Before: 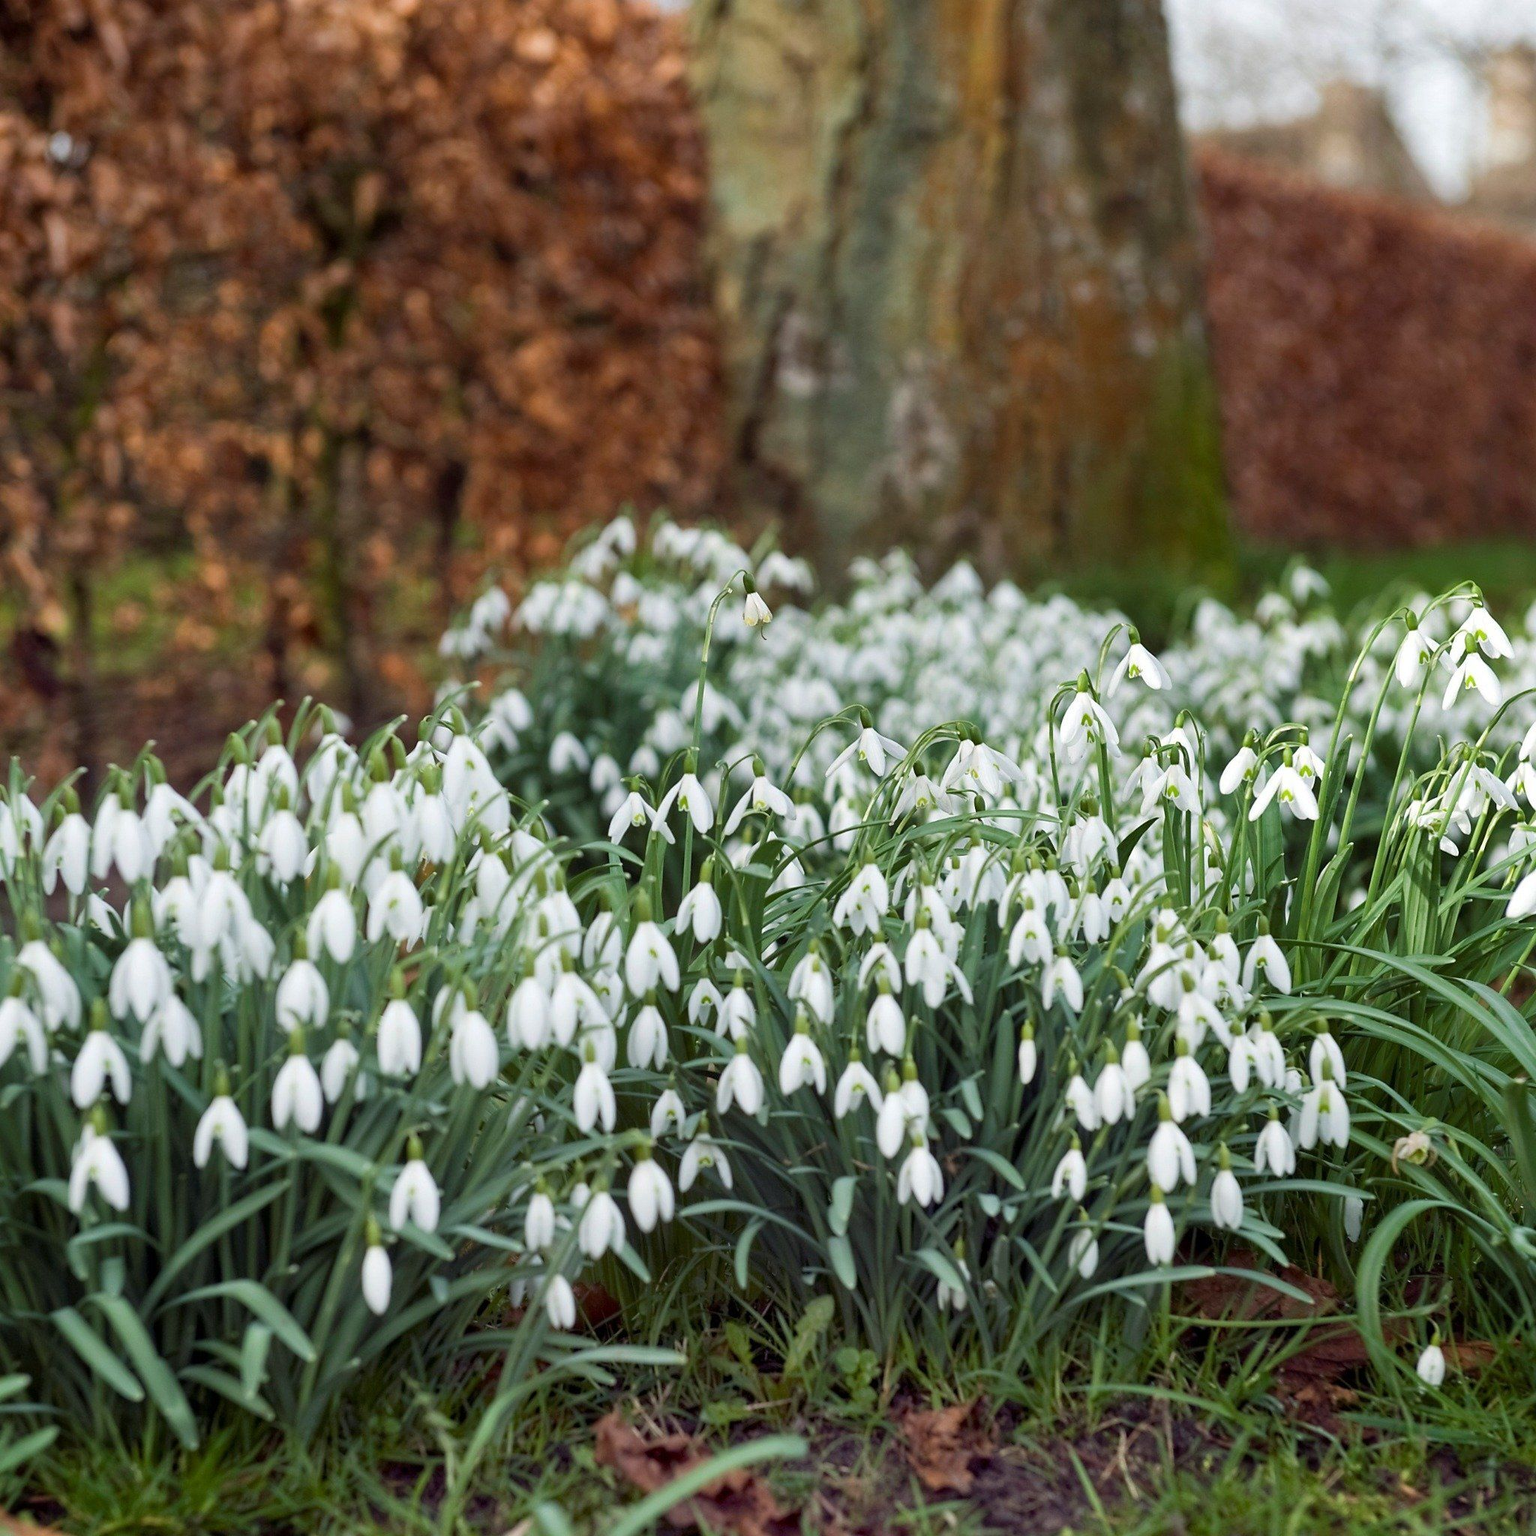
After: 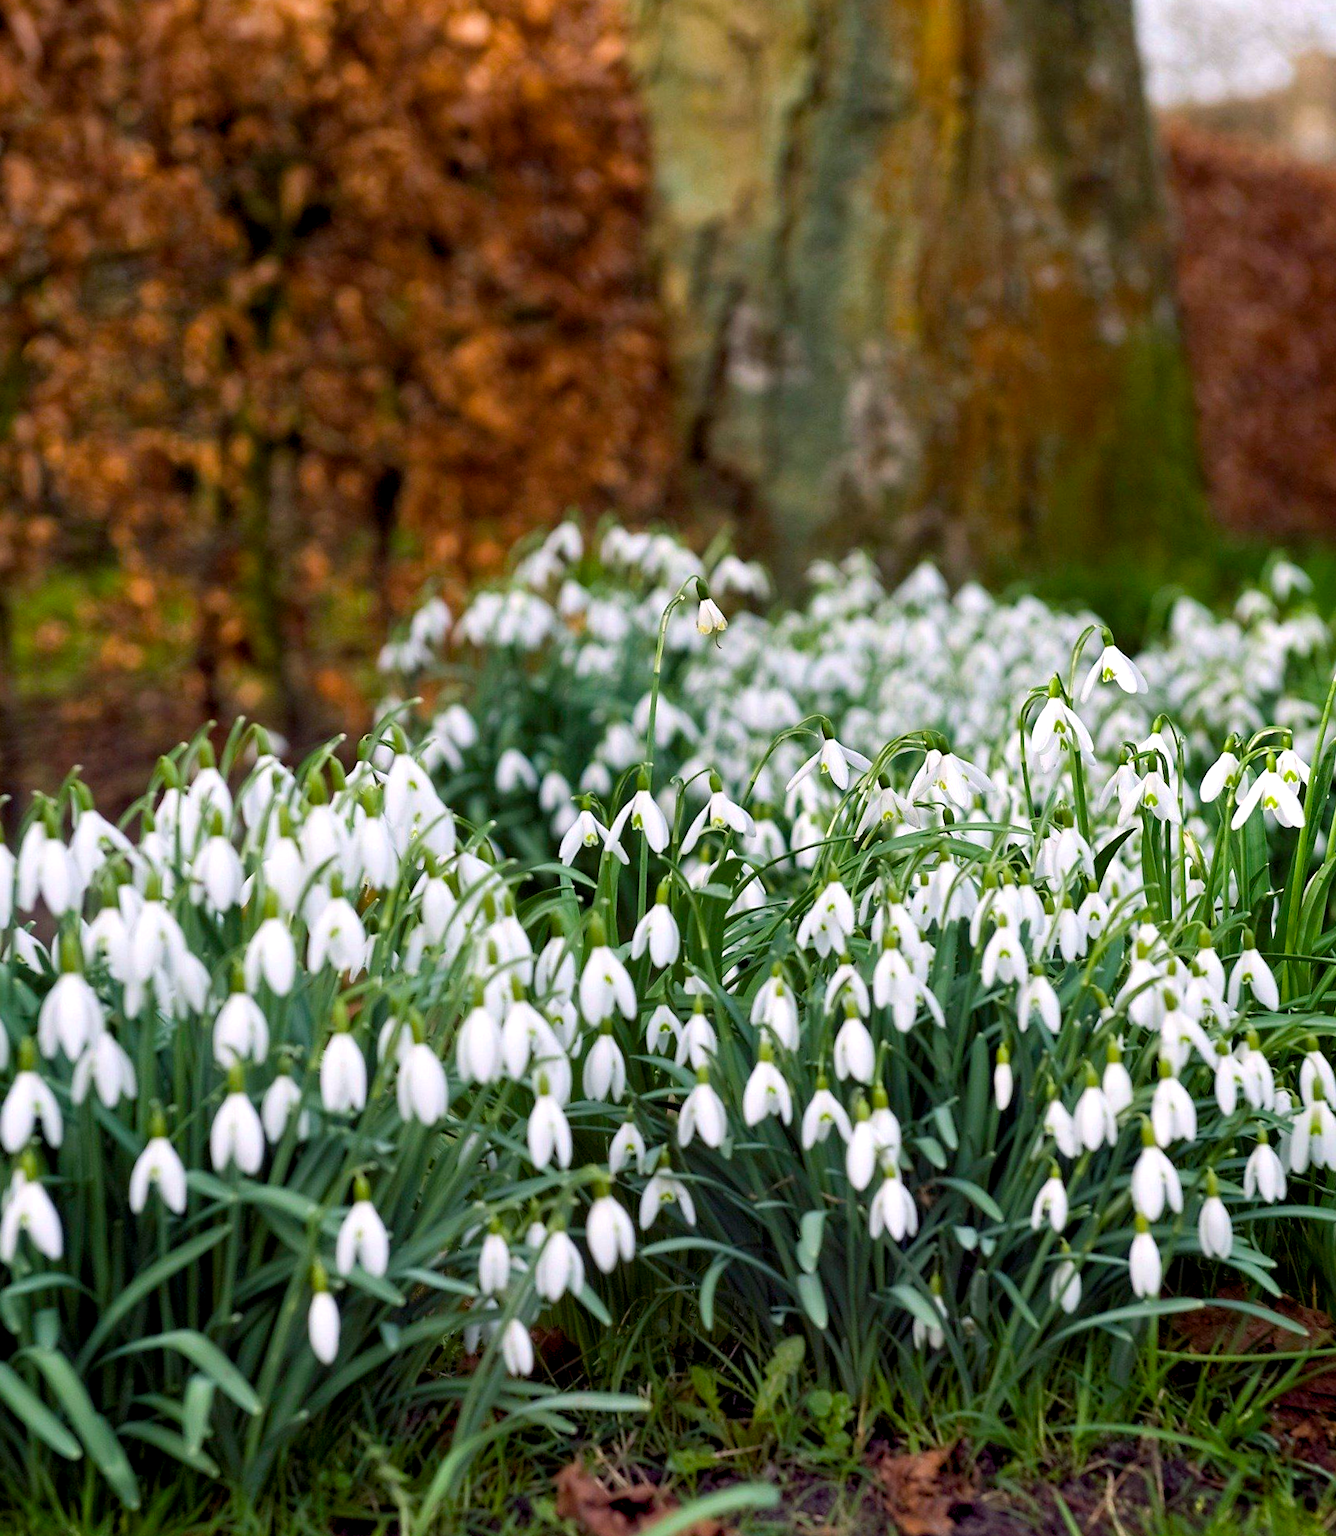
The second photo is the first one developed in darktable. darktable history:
color balance rgb: shadows lift › chroma 2%, shadows lift › hue 217.2°, power › chroma 0.25%, power › hue 60°, highlights gain › chroma 1.5%, highlights gain › hue 309.6°, global offset › luminance -0.5%, perceptual saturation grading › global saturation 15%, global vibrance 20%
crop and rotate: angle 1°, left 4.281%, top 0.642%, right 11.383%, bottom 2.486%
color balance: contrast 10%
